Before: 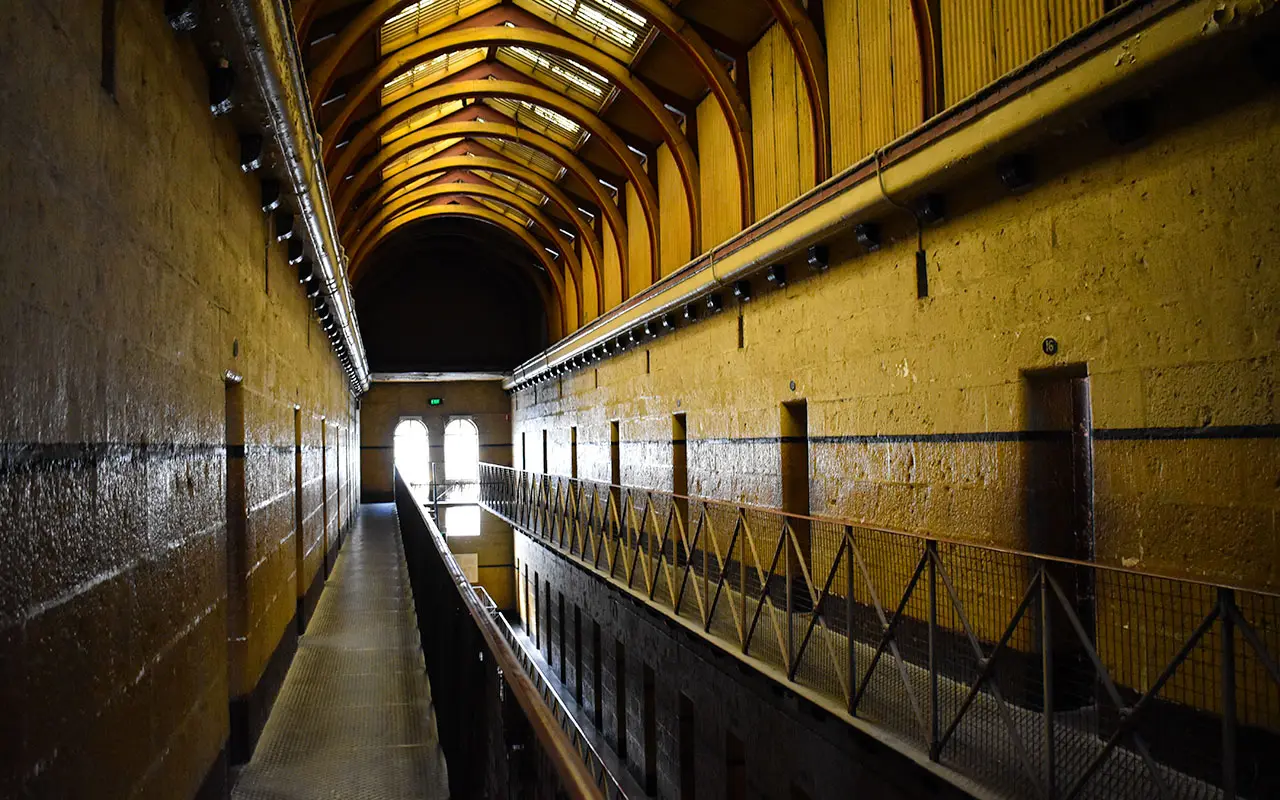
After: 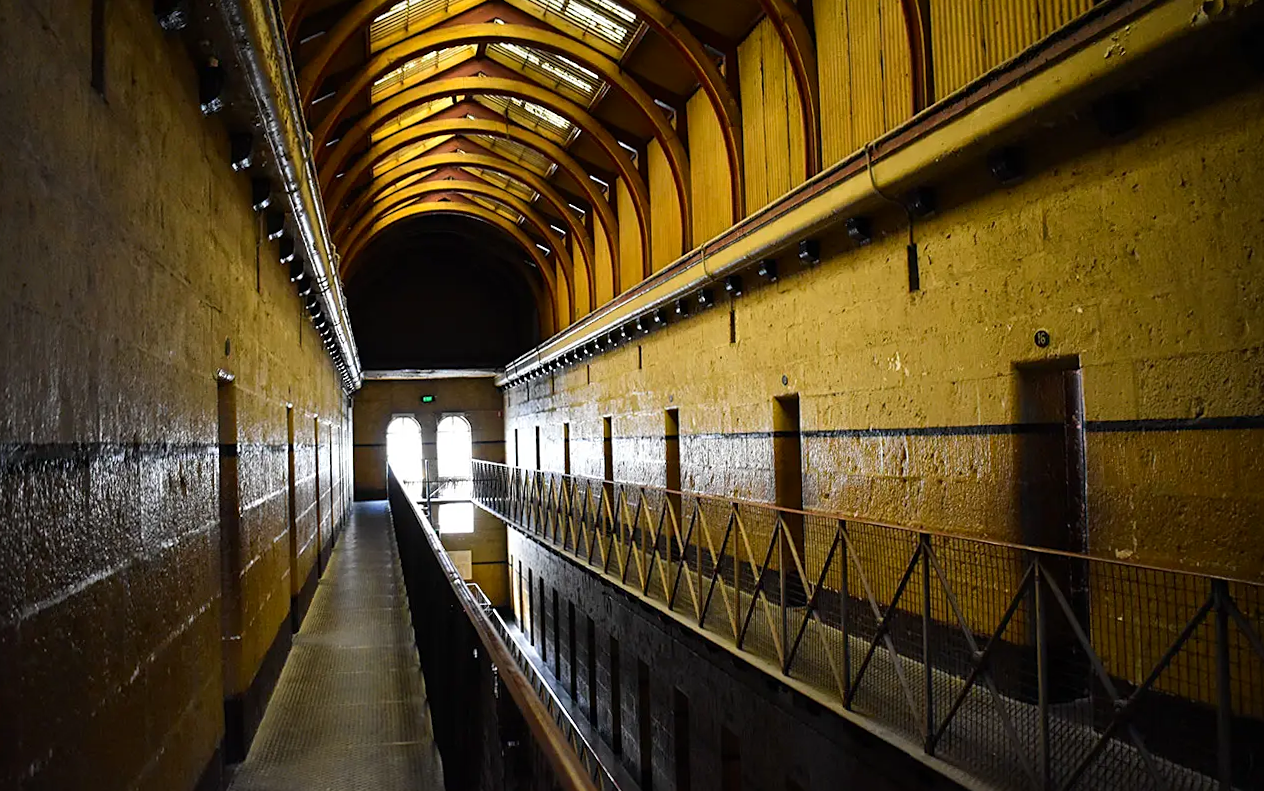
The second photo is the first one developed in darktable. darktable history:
rotate and perspective: rotation -0.45°, automatic cropping original format, crop left 0.008, crop right 0.992, crop top 0.012, crop bottom 0.988
contrast brightness saturation: contrast 0.08, saturation 0.02
sharpen: amount 0.2
